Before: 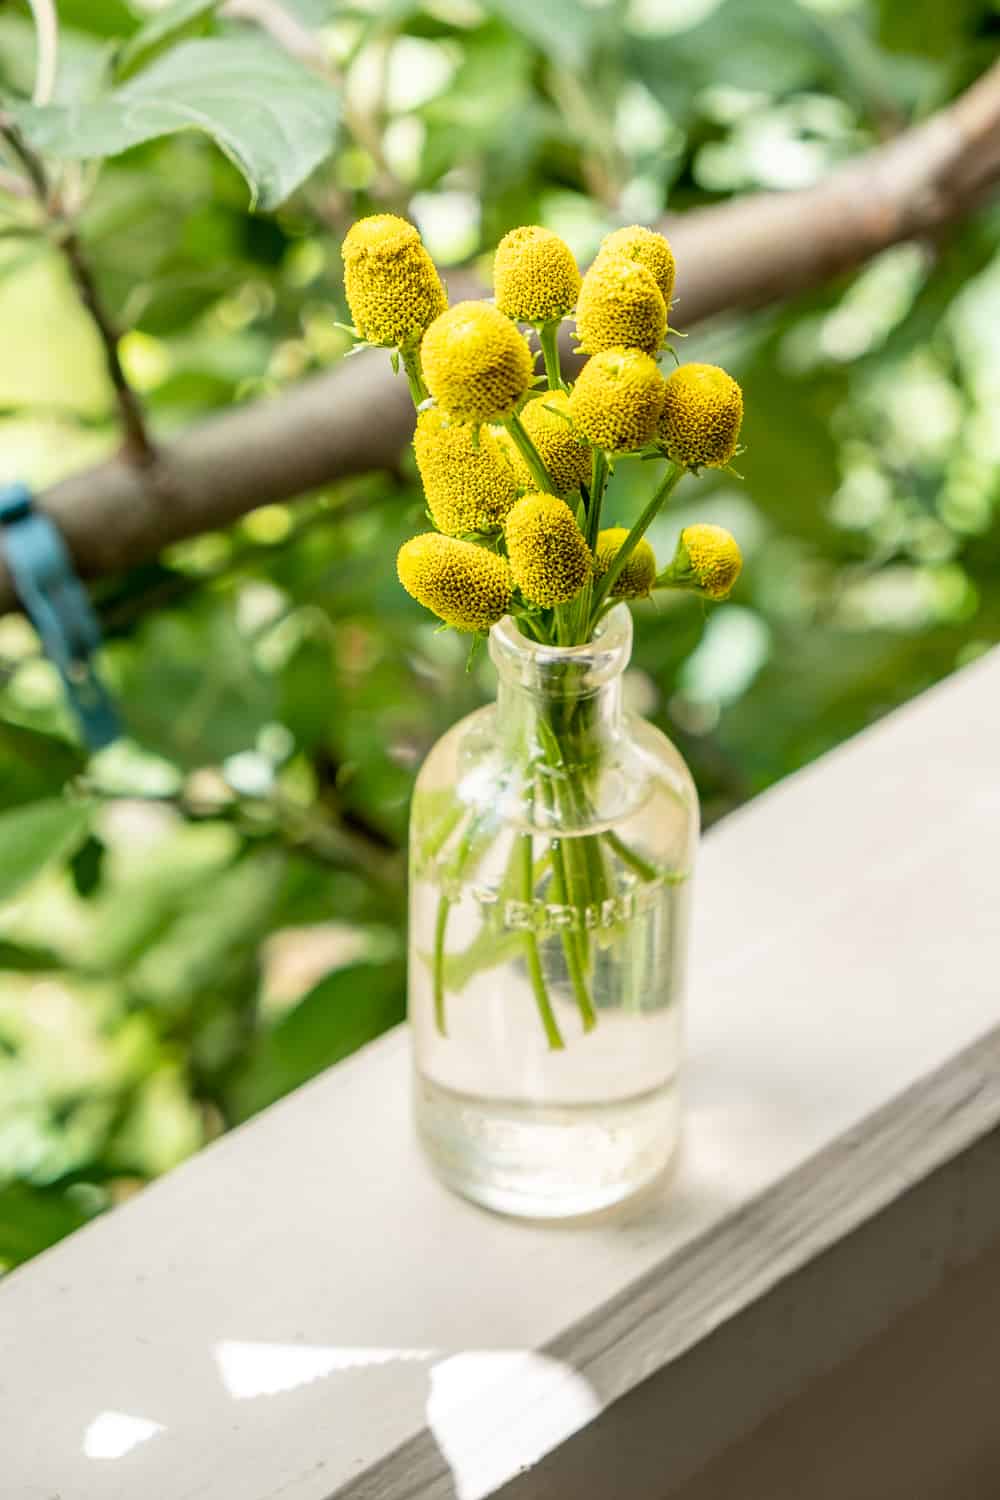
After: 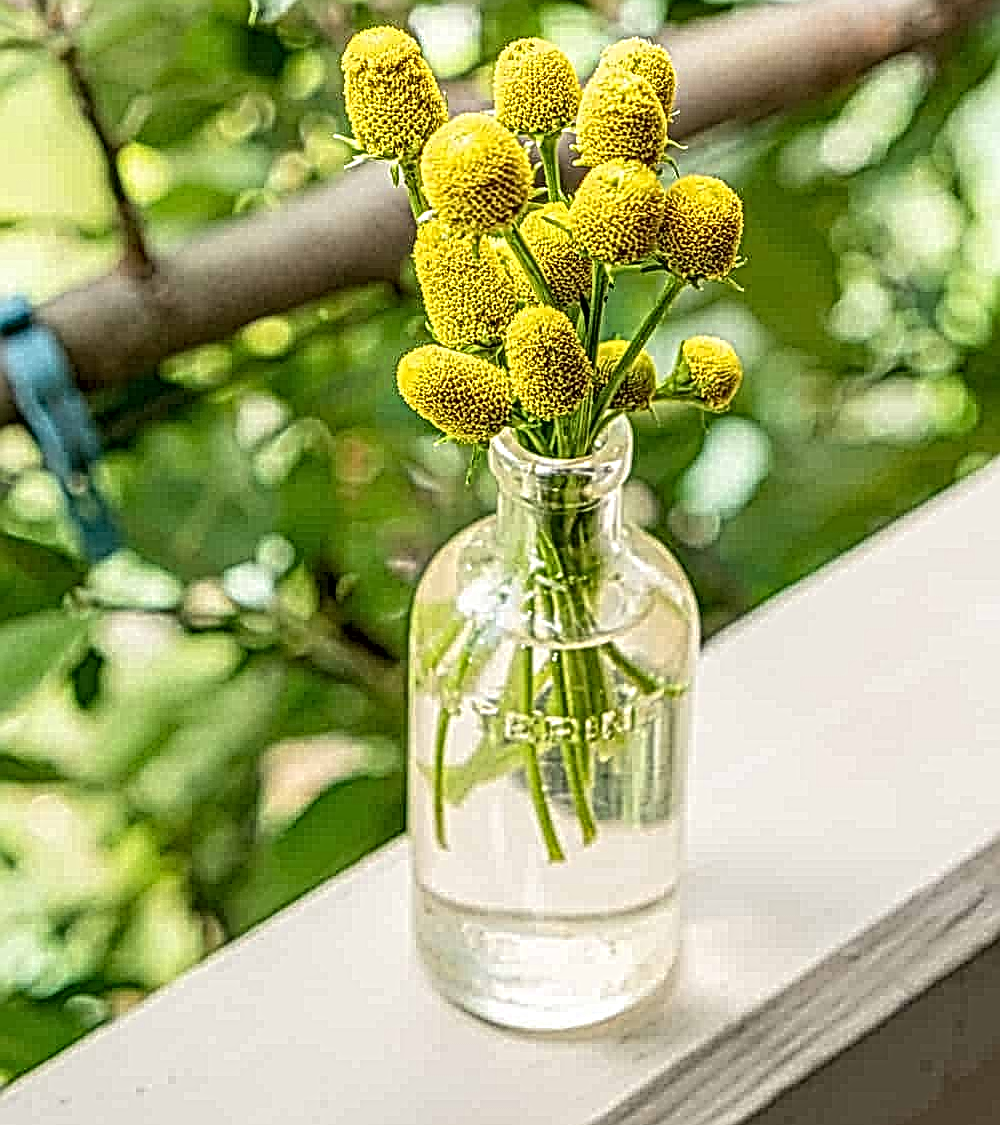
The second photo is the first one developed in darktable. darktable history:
sharpen: radius 3.1
local contrast: mode bilateral grid, contrast 21, coarseness 3, detail 299%, midtone range 0.2
crop and rotate: top 12.583%, bottom 12.354%
